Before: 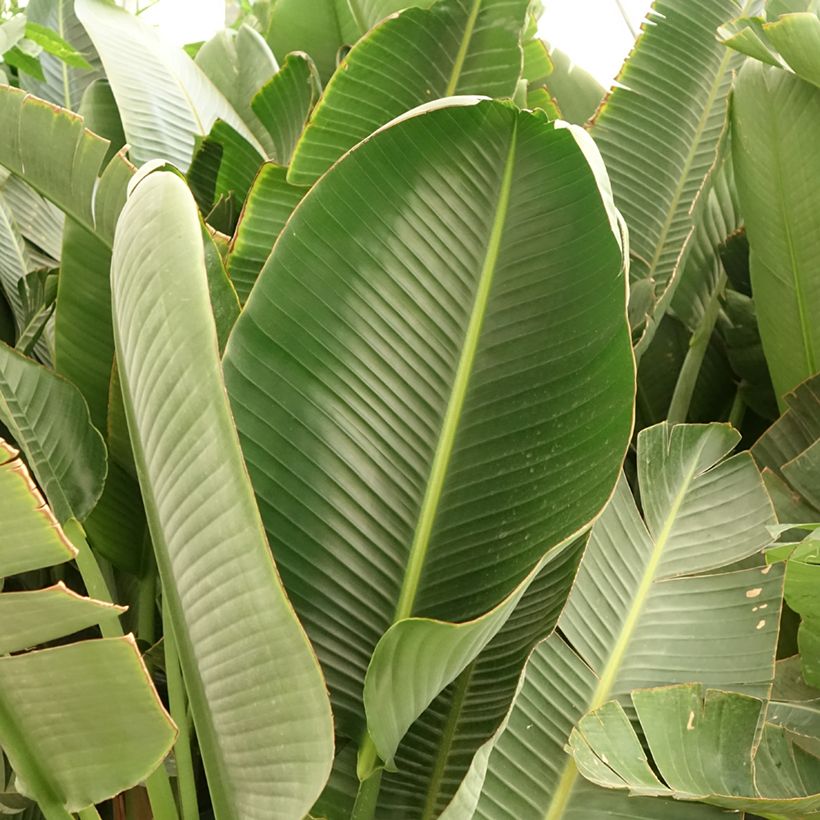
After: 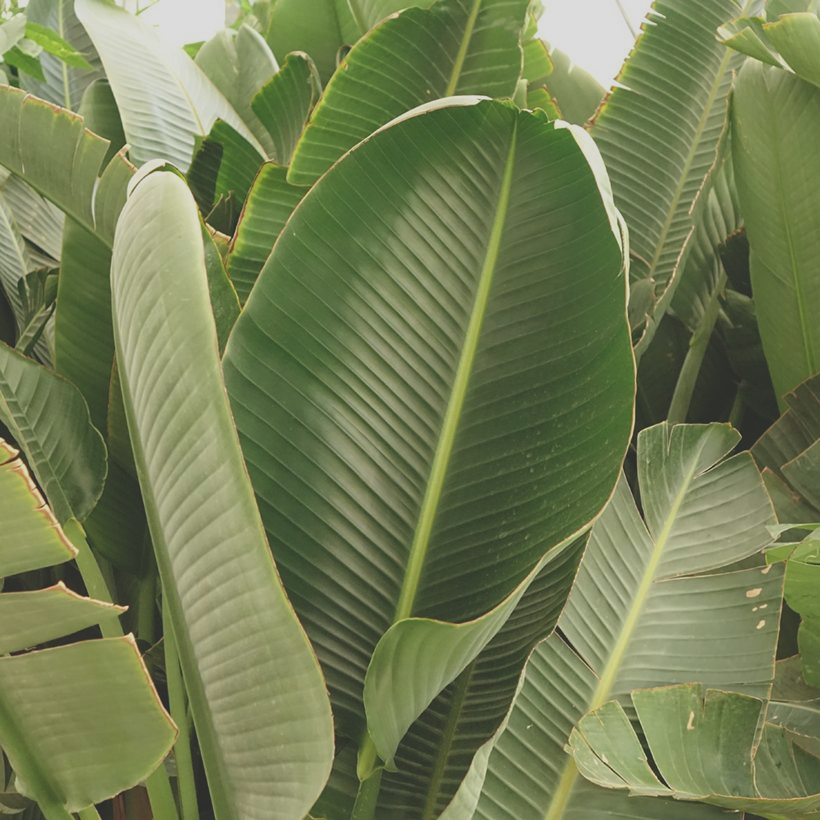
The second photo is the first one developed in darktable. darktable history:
exposure: black level correction -0.034, exposure -0.495 EV, compensate exposure bias true, compensate highlight preservation false
